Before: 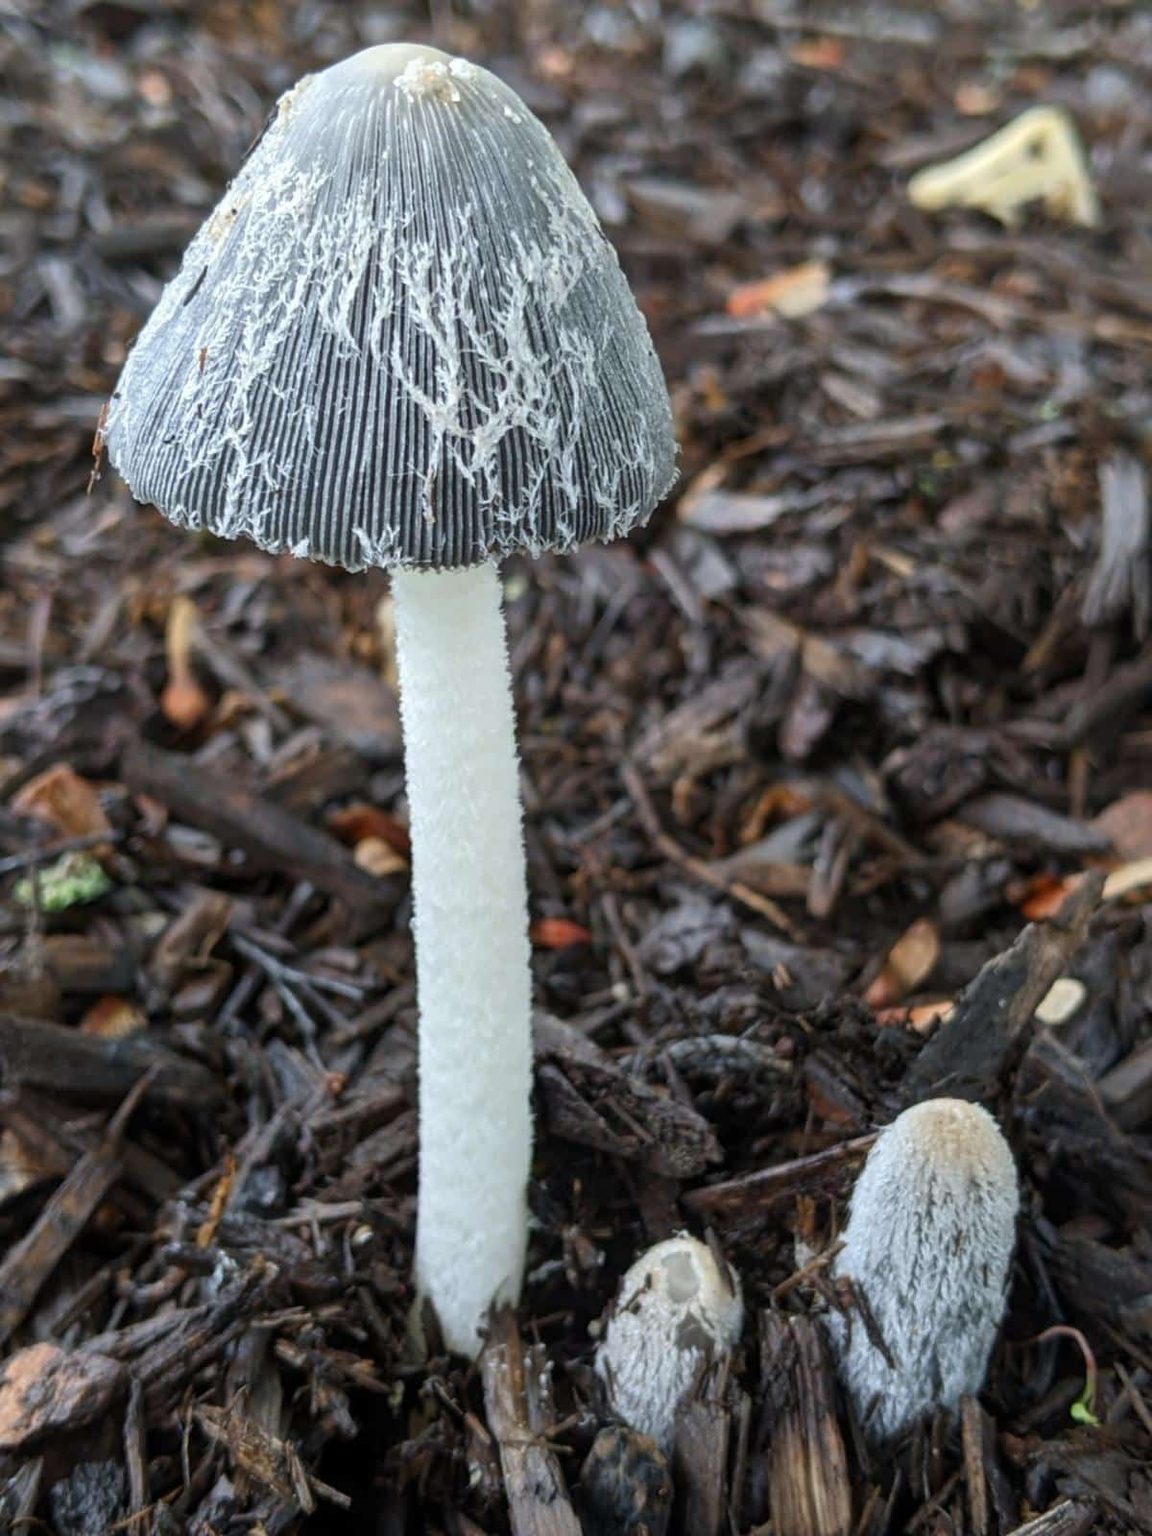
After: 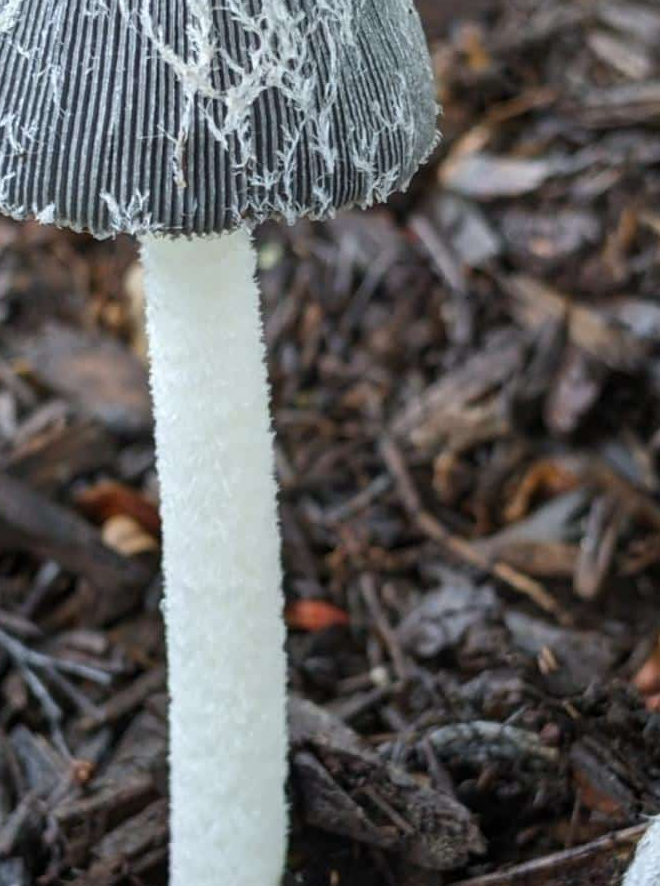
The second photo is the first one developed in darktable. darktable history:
crop and rotate: left 22.27%, top 22.336%, right 22.671%, bottom 22.232%
